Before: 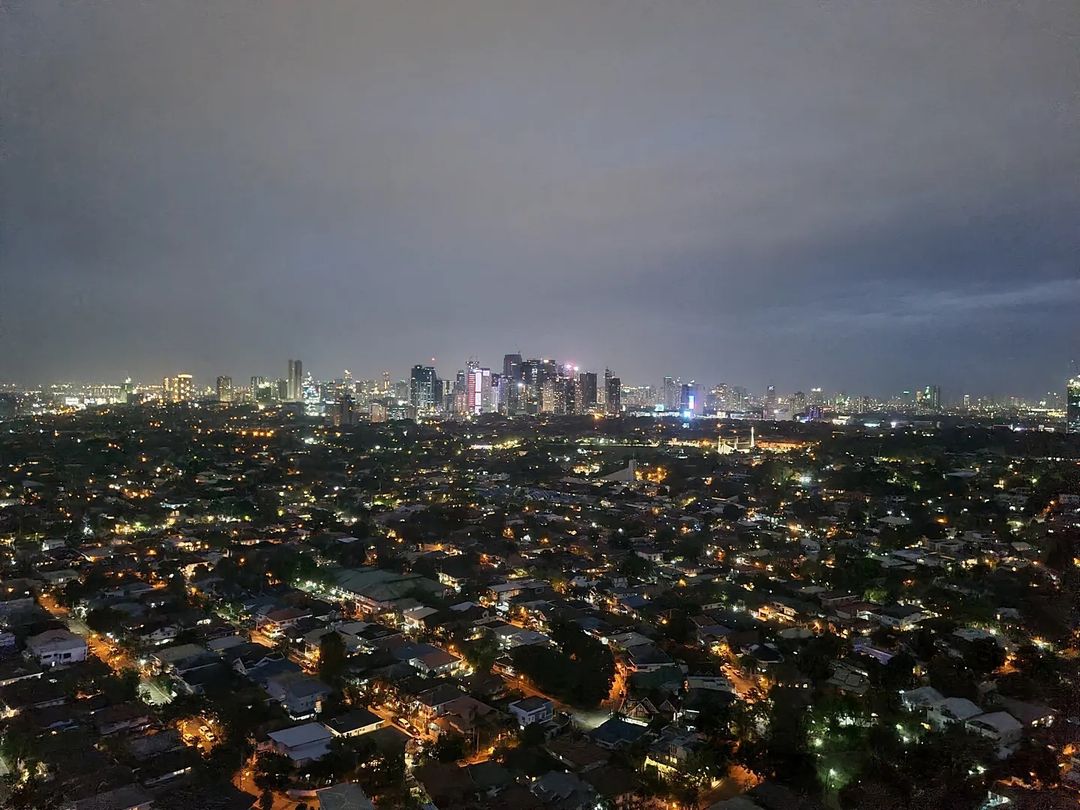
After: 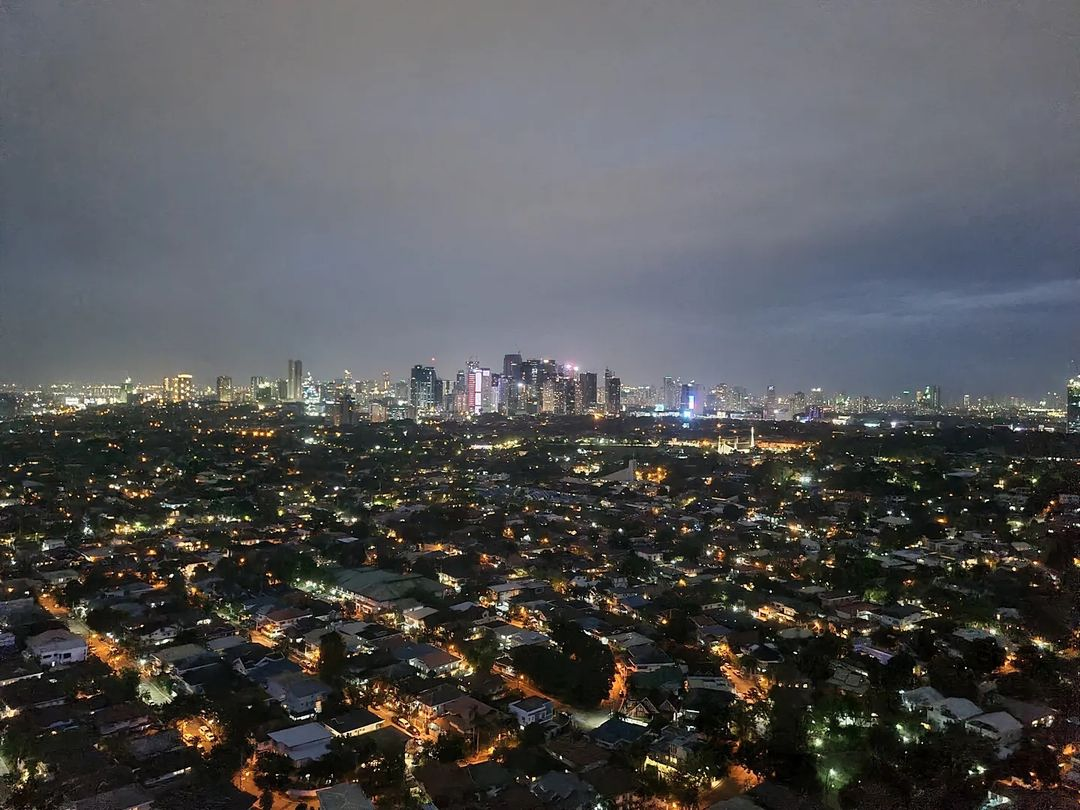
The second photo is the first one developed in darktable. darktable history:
shadows and highlights: shadows 25.88, highlights -47.95, soften with gaussian
